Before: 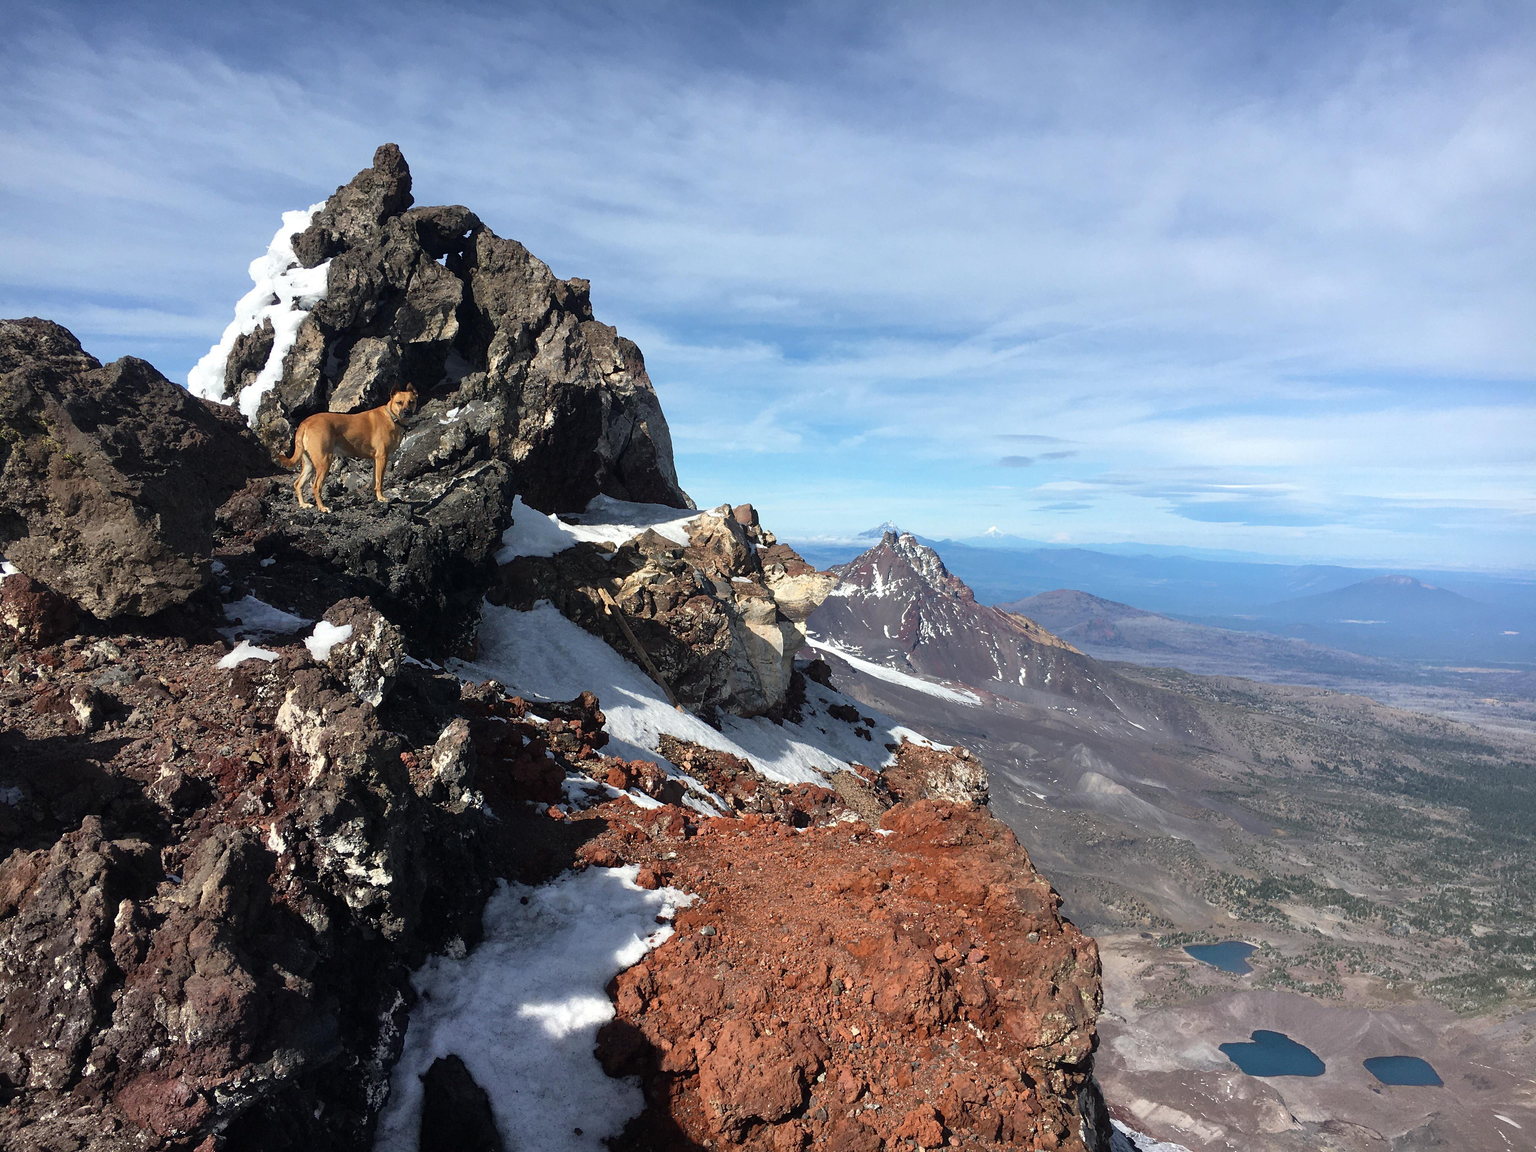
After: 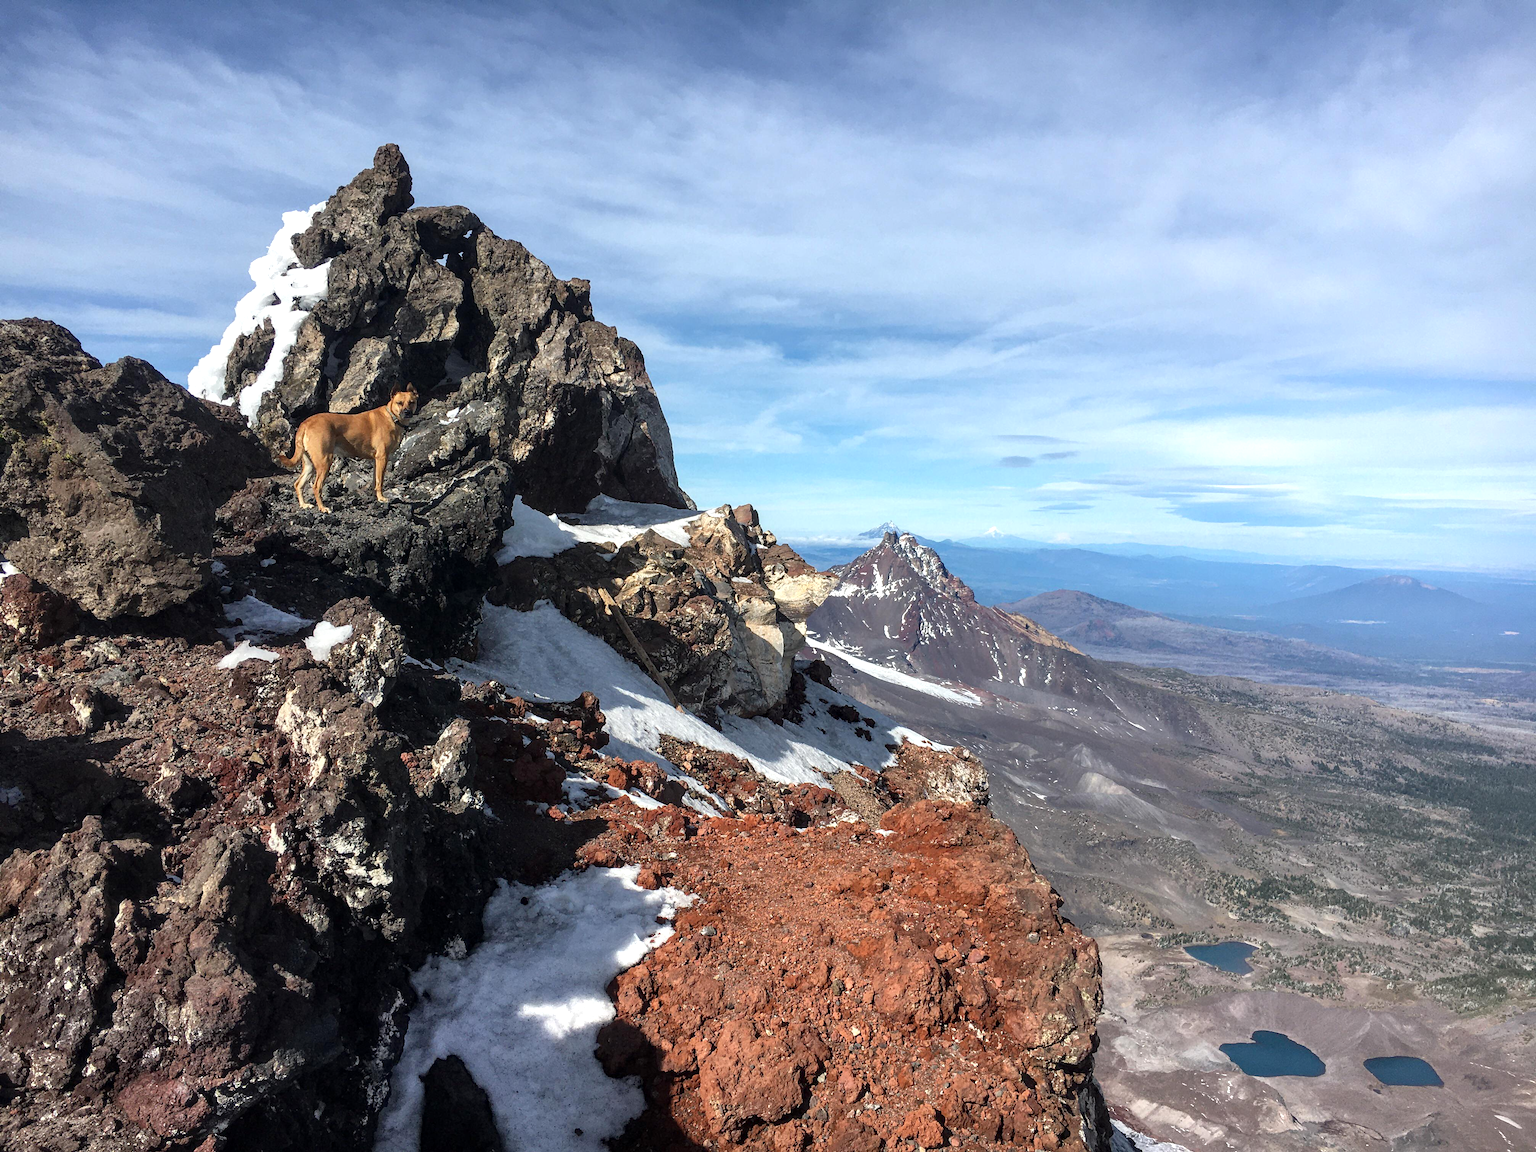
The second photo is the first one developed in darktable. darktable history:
exposure: exposure 0.2 EV, compensate highlight preservation false
local contrast: on, module defaults
